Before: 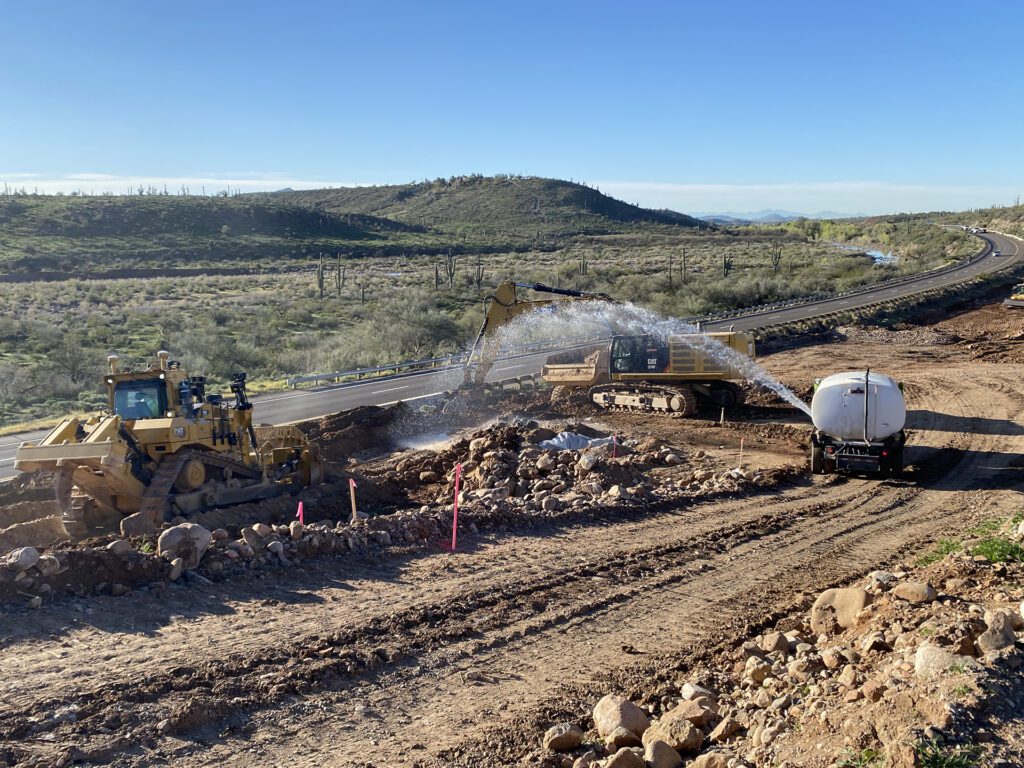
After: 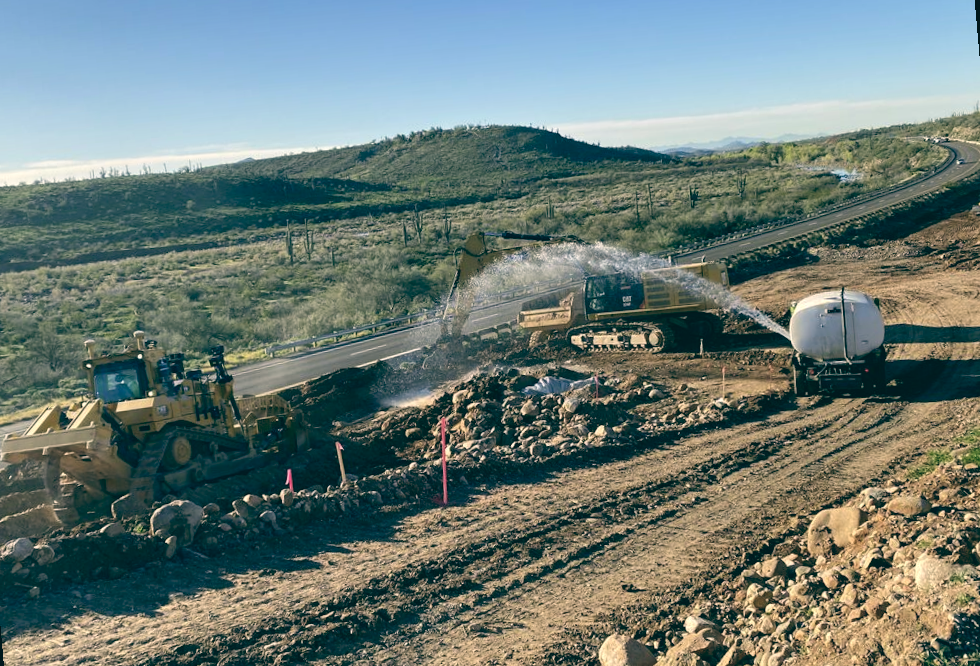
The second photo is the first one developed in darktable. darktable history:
tone equalizer: on, module defaults
rotate and perspective: rotation -5°, crop left 0.05, crop right 0.952, crop top 0.11, crop bottom 0.89
color balance: lift [1.005, 0.99, 1.007, 1.01], gamma [1, 0.979, 1.011, 1.021], gain [0.923, 1.098, 1.025, 0.902], input saturation 90.45%, contrast 7.73%, output saturation 105.91%
